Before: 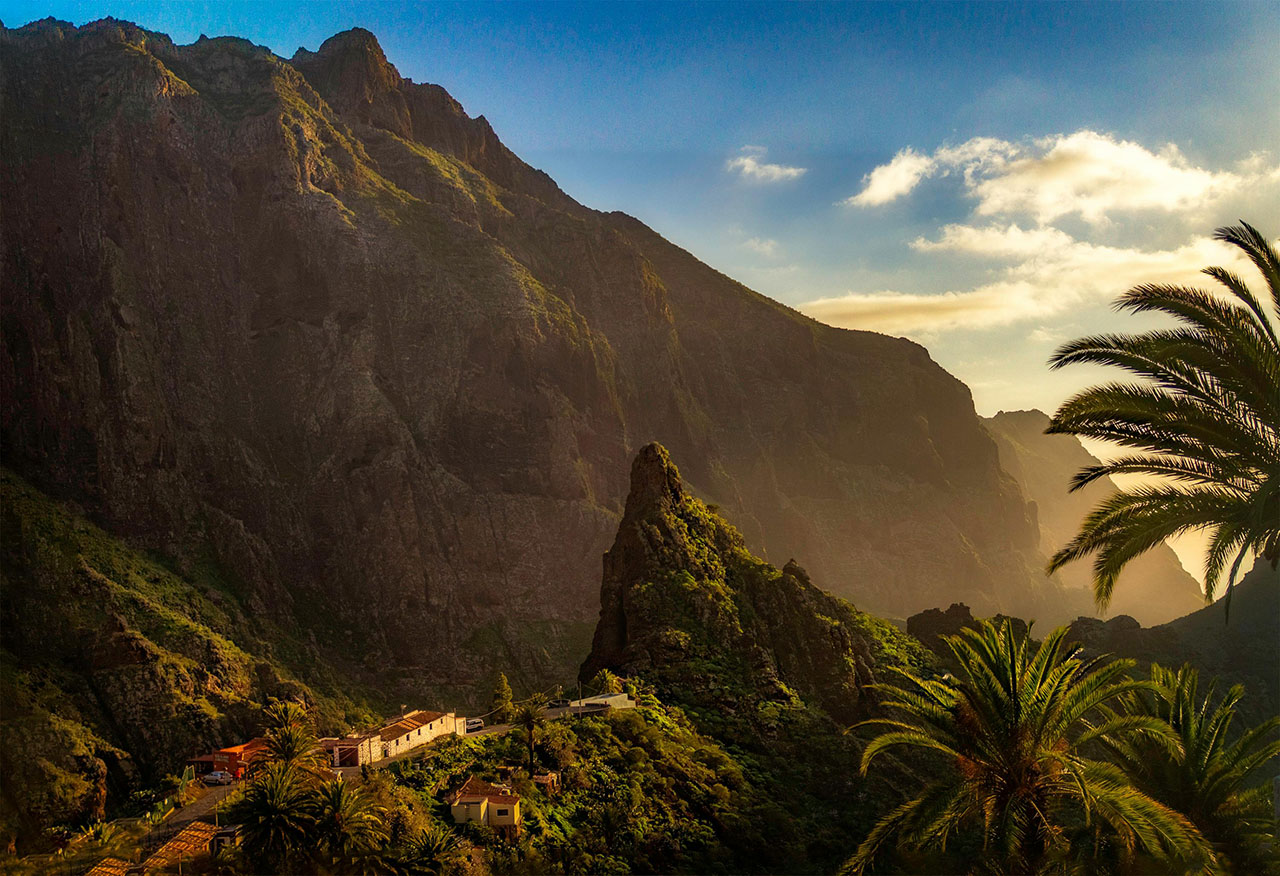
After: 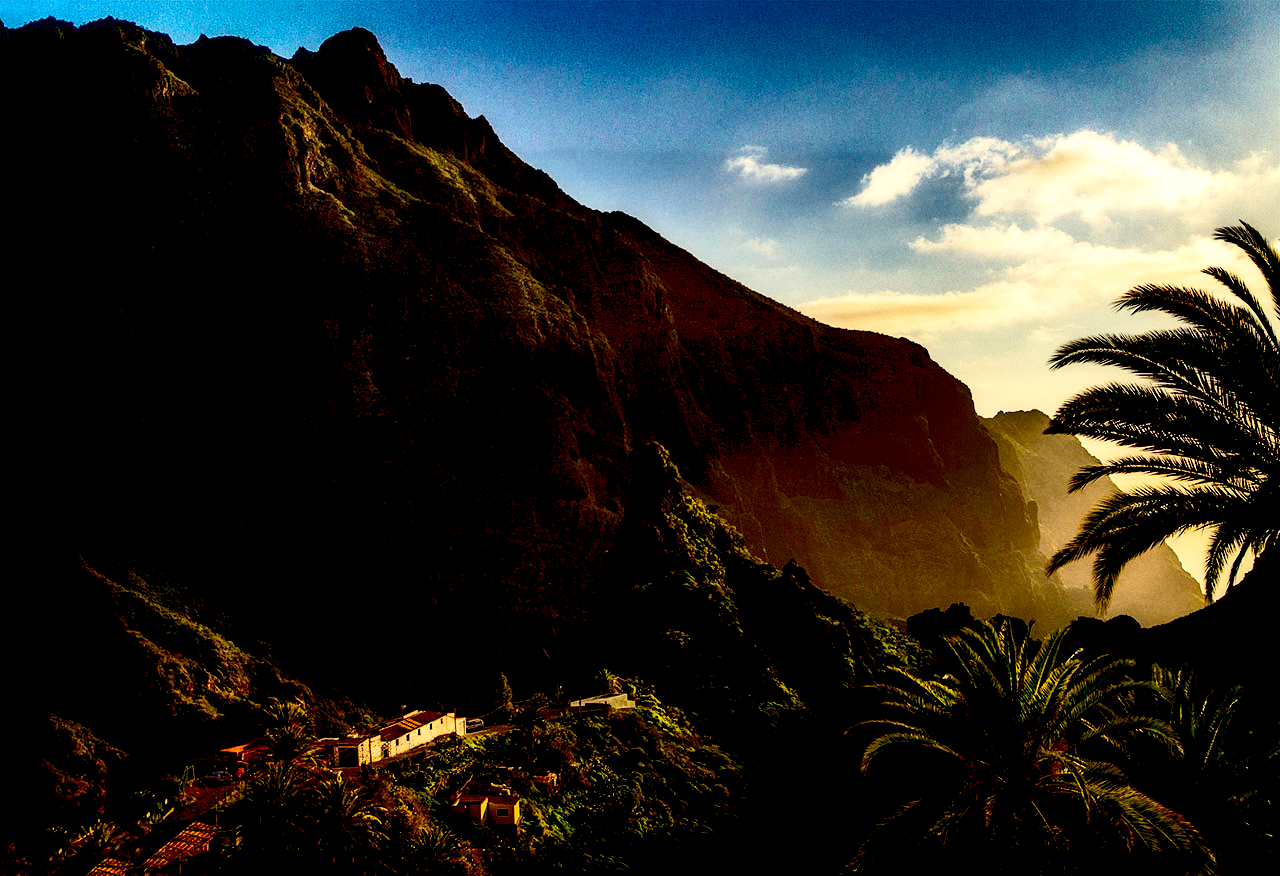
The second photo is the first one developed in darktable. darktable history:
color balance: on, module defaults
tone curve: curves: ch0 [(0, 0) (0.077, 0.082) (0.765, 0.73) (1, 1)]
grain: coarseness 0.47 ISO
contrast brightness saturation: contrast 0.39, brightness 0.1
local contrast: highlights 100%, shadows 100%, detail 120%, midtone range 0.2
exposure: black level correction 0.056, compensate highlight preservation false
